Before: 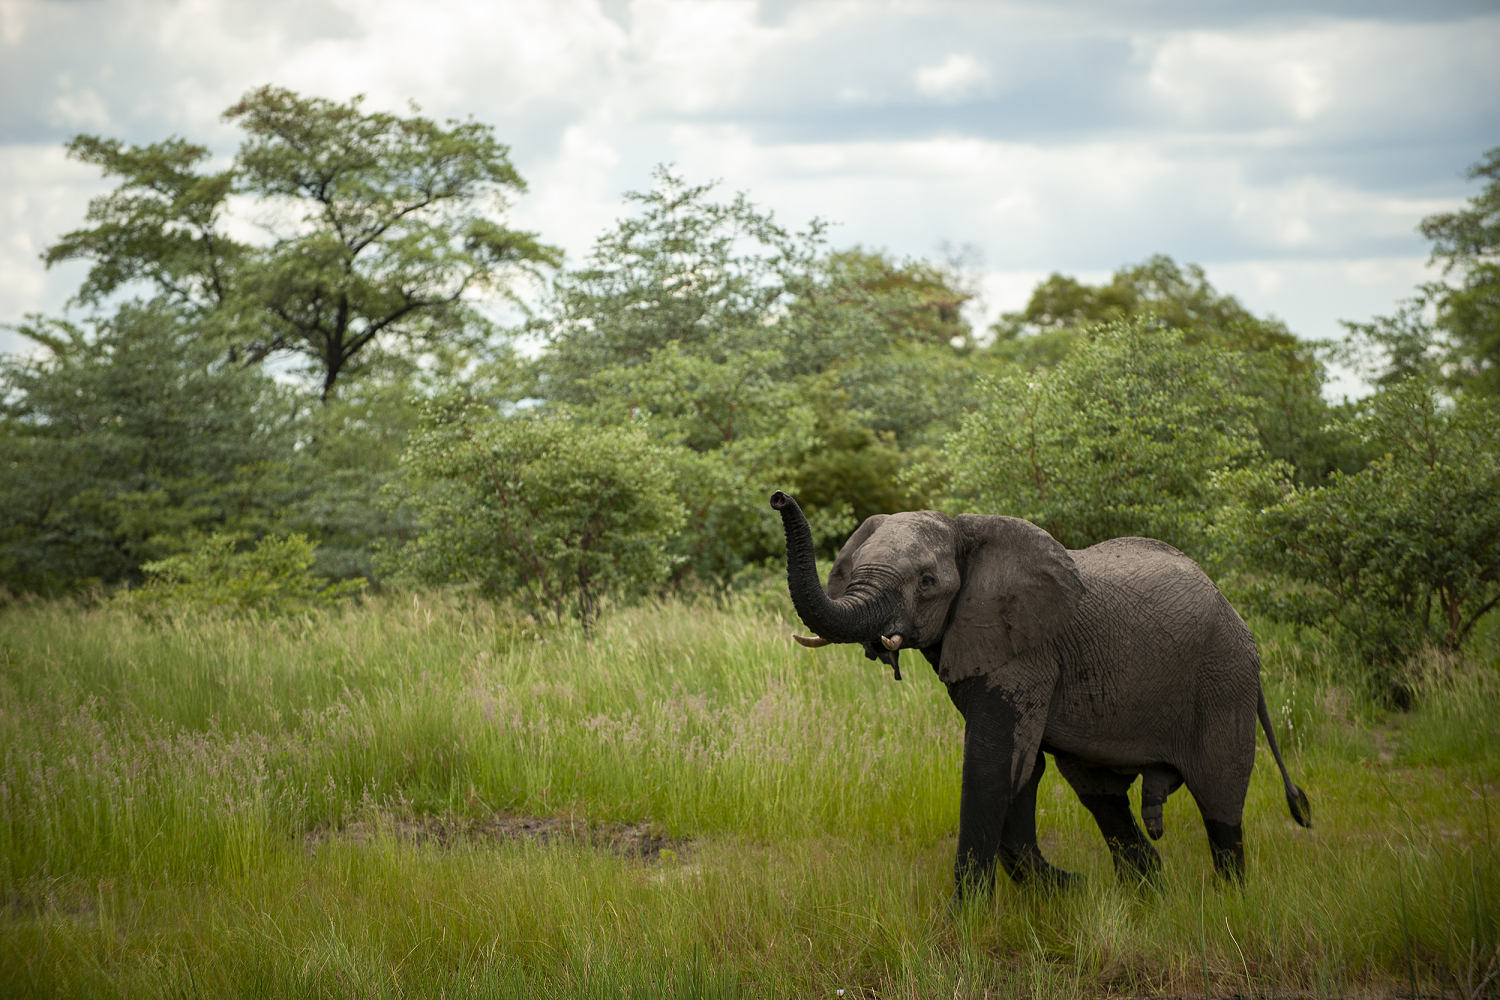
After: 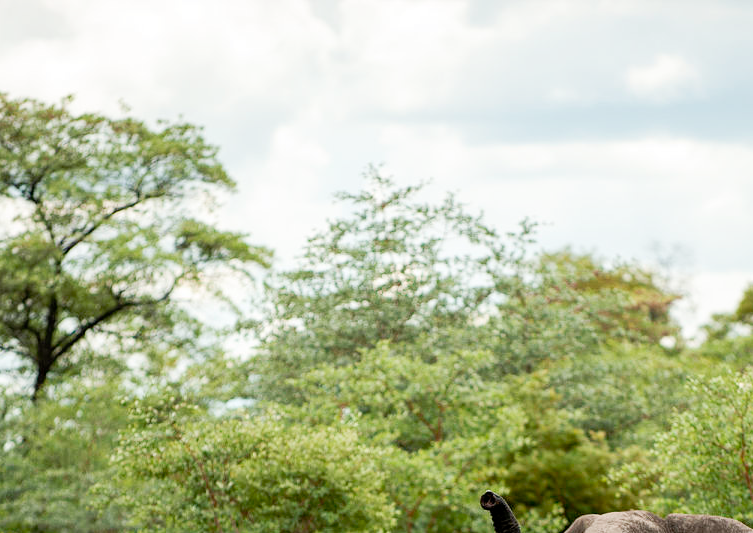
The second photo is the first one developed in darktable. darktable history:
crop: left 19.38%, right 30.379%, bottom 46.614%
exposure: black level correction 0.001, exposure 0.015 EV, compensate highlight preservation false
tone curve: curves: ch0 [(0, 0) (0.004, 0.001) (0.133, 0.16) (0.325, 0.399) (0.475, 0.588) (0.832, 0.903) (1, 1)], preserve colors none
